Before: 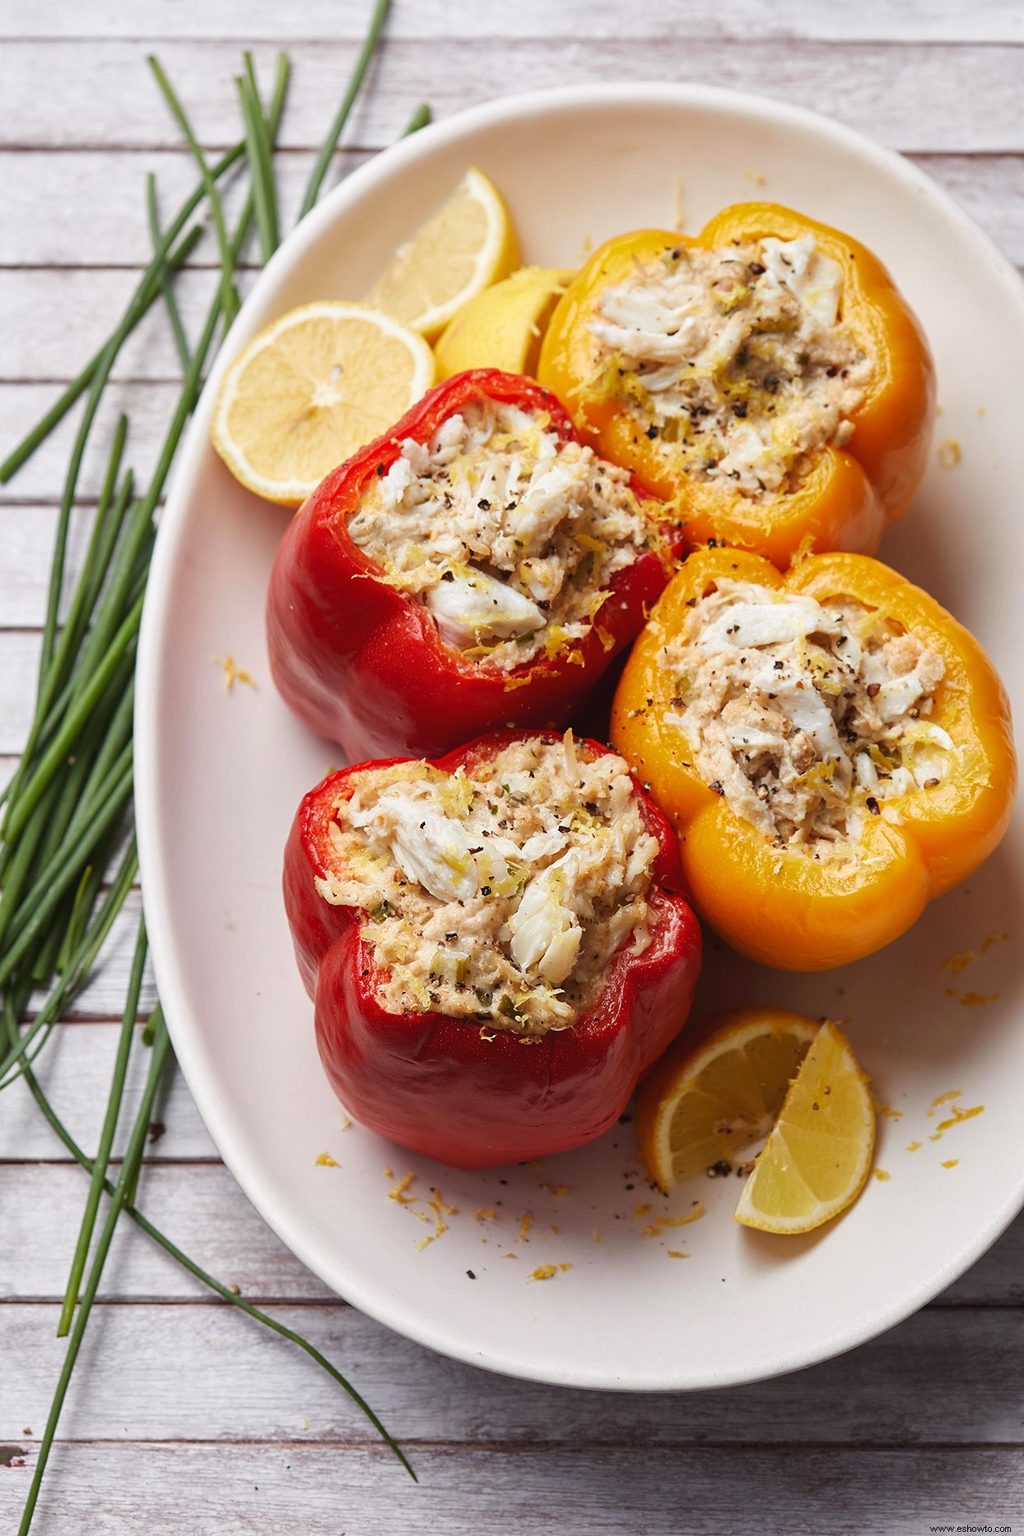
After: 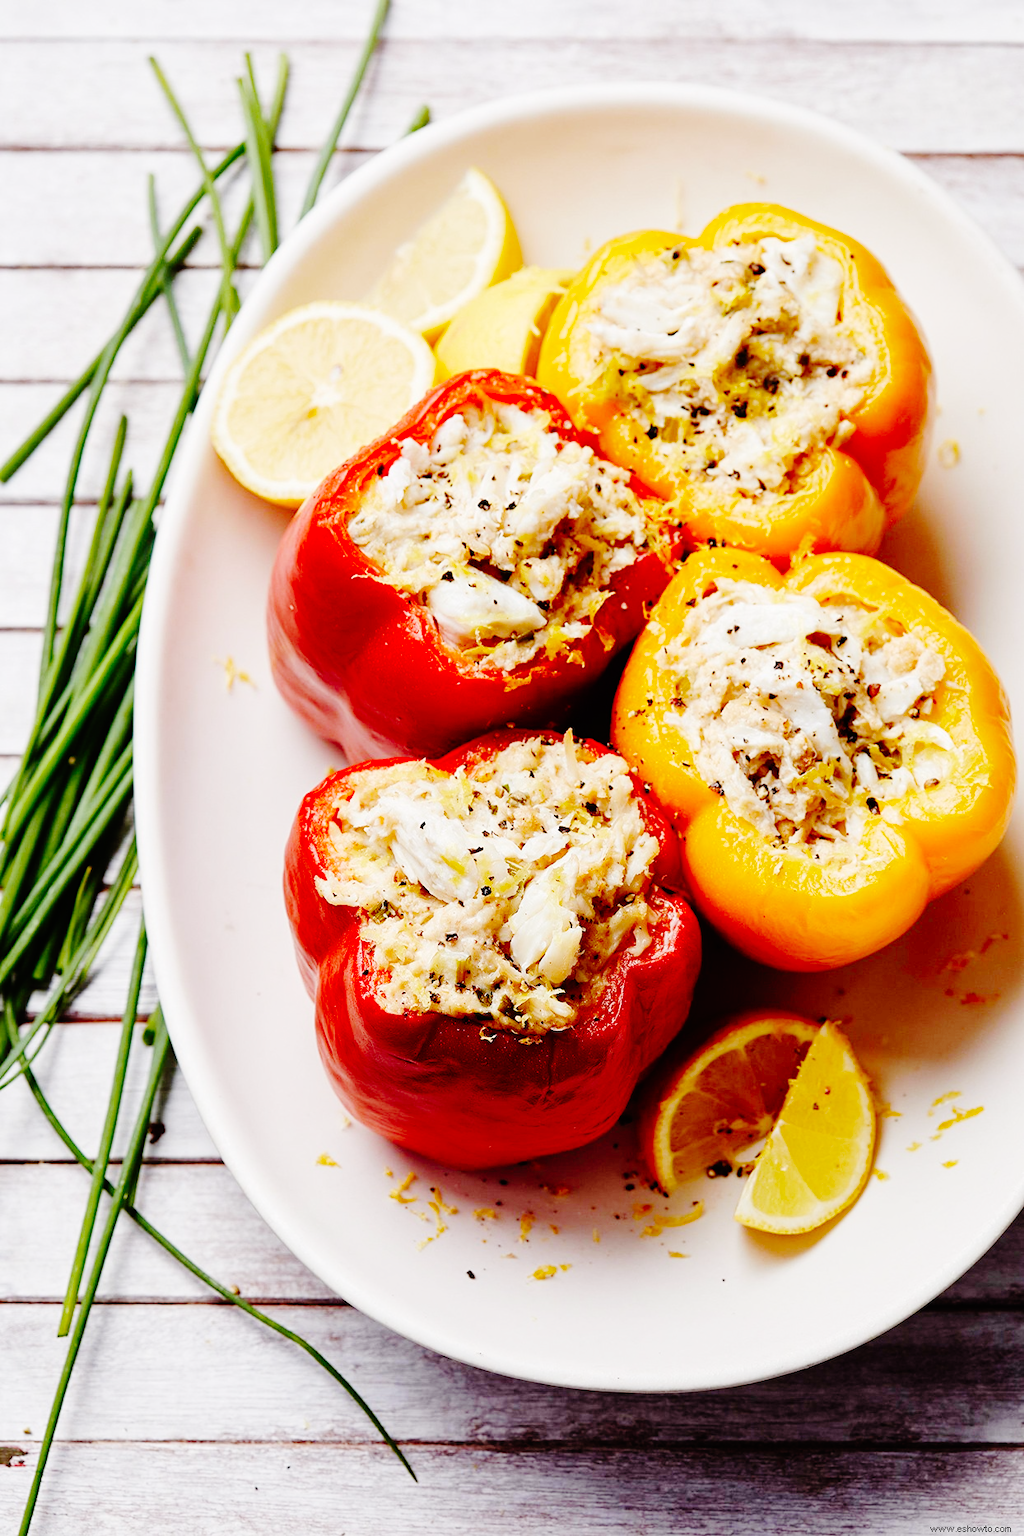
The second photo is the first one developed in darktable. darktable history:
base curve: curves: ch0 [(0, 0) (0.036, 0.01) (0.123, 0.254) (0.258, 0.504) (0.507, 0.748) (1, 1)], preserve colors none
